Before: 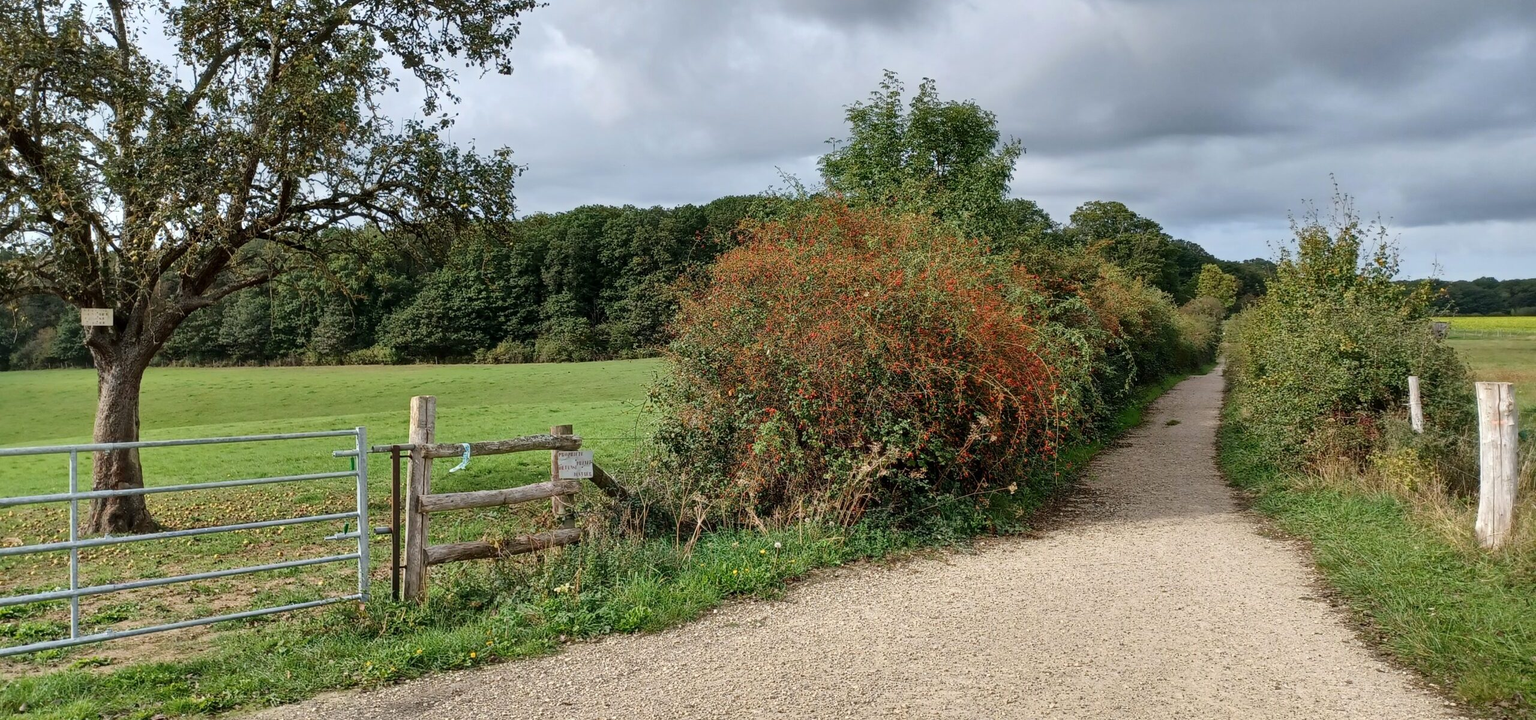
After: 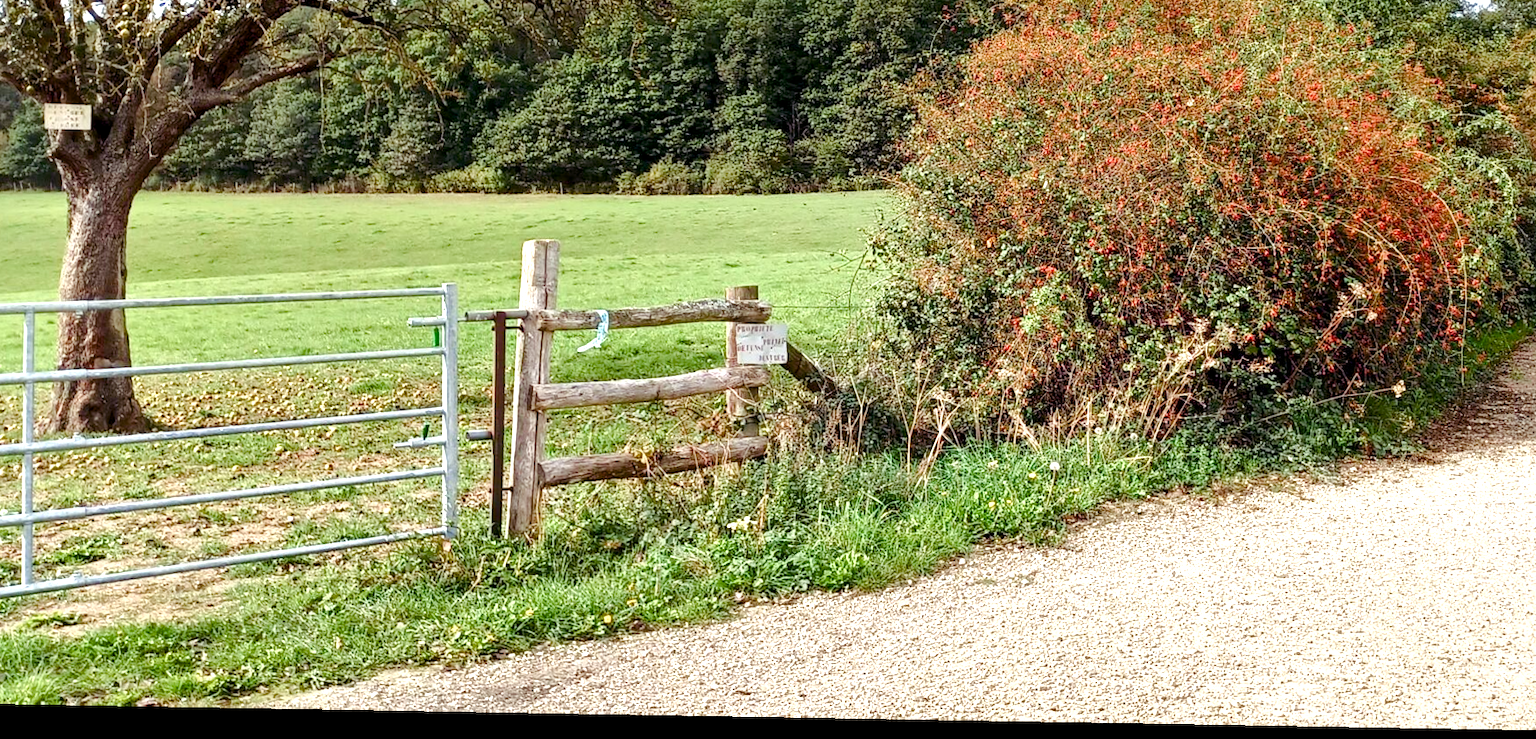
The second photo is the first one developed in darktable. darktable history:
contrast equalizer: y [[0.6 ×6], [0.55 ×6], [0 ×6], [0 ×6], [0 ×6]], mix 0.169
crop and rotate: angle -0.977°, left 3.743%, top 32.011%, right 28.211%
color balance rgb: shadows lift › luminance 0.682%, shadows lift › chroma 6.799%, shadows lift › hue 301.49°, perceptual saturation grading › global saturation 20%, perceptual saturation grading › highlights -49.919%, perceptual saturation grading › shadows 24.627%, perceptual brilliance grading › mid-tones 10.712%, perceptual brilliance grading › shadows 14.334%, global vibrance 20%
tone equalizer: -8 EV -1.12 EV, -7 EV -1.01 EV, -6 EV -0.853 EV, -5 EV -0.581 EV, -3 EV 0.547 EV, -2 EV 0.869 EV, -1 EV 1 EV, +0 EV 1.08 EV, smoothing diameter 24.82%, edges refinement/feathering 8.19, preserve details guided filter
